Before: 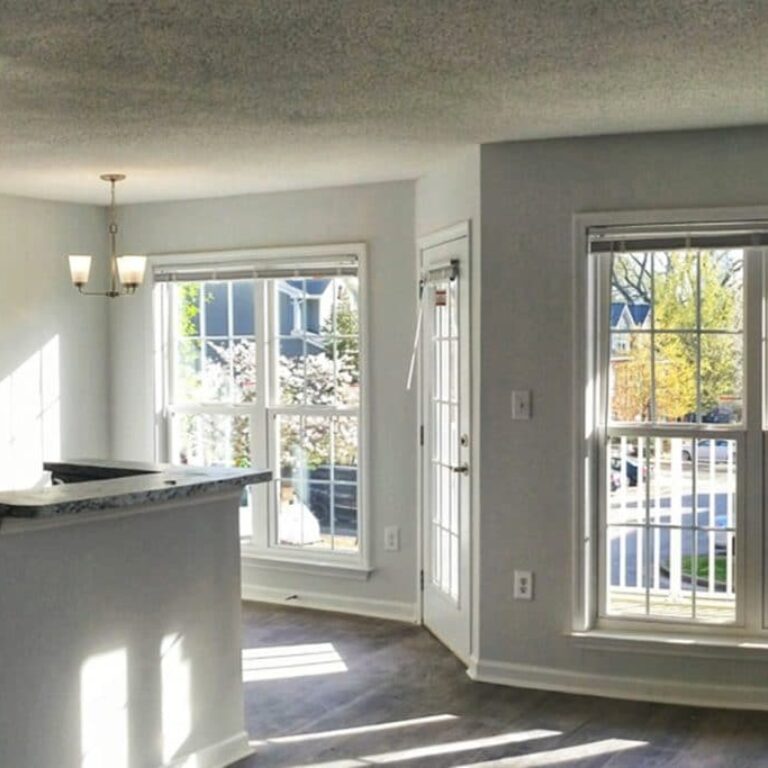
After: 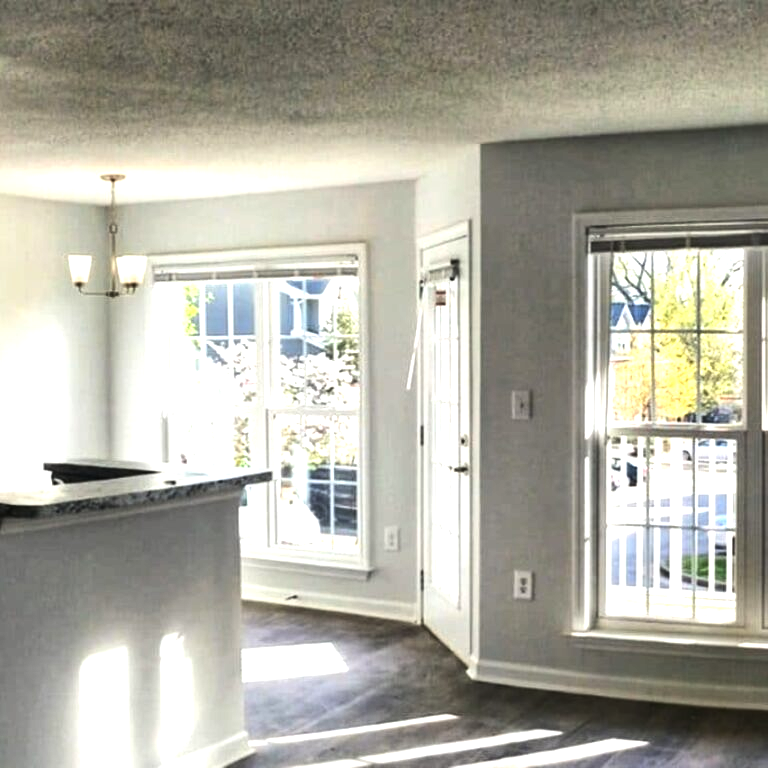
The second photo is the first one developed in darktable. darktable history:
tone equalizer: -8 EV -1.09 EV, -7 EV -0.99 EV, -6 EV -0.843 EV, -5 EV -0.564 EV, -3 EV 0.551 EV, -2 EV 0.873 EV, -1 EV 0.993 EV, +0 EV 1.08 EV, edges refinement/feathering 500, mask exposure compensation -1.57 EV, preserve details no
